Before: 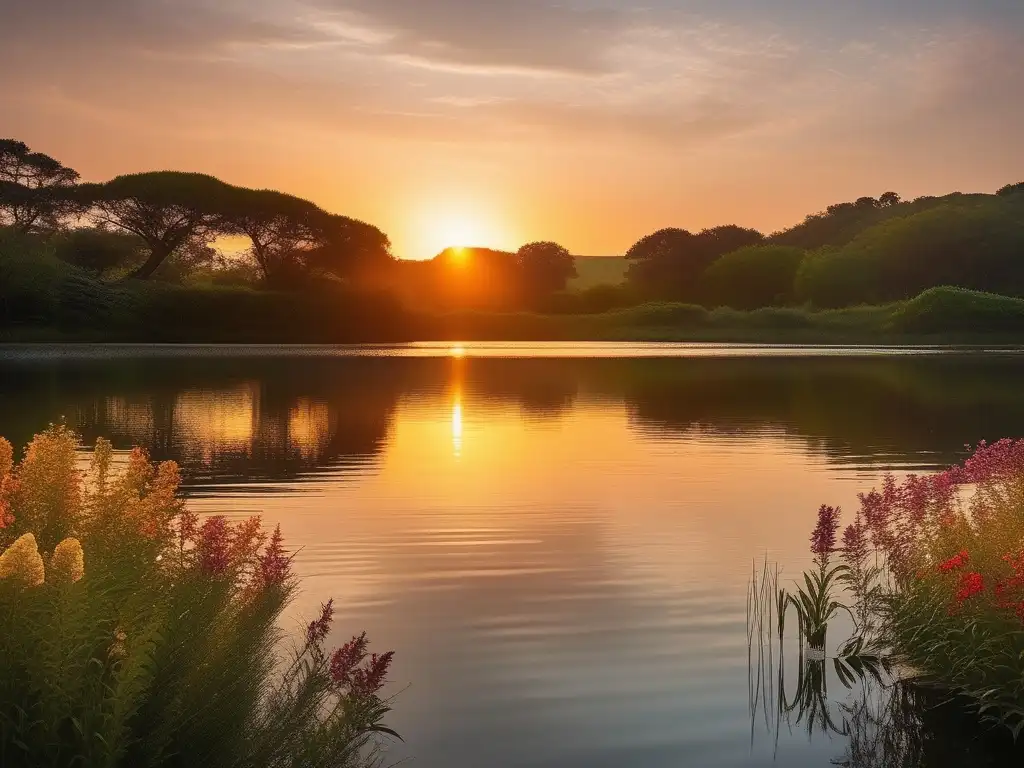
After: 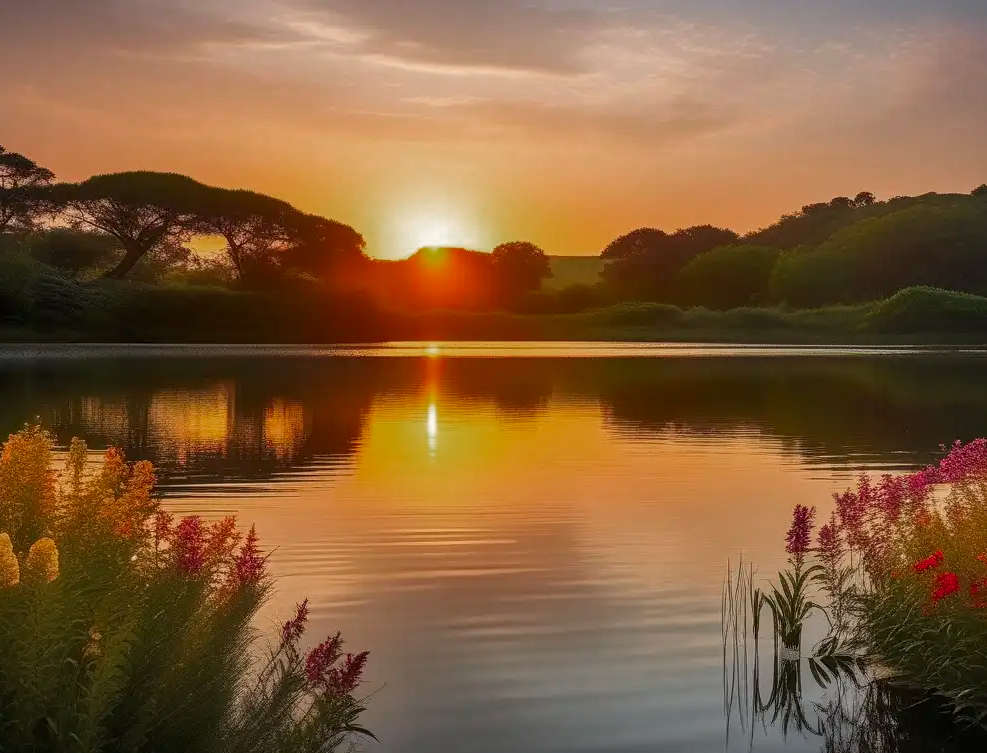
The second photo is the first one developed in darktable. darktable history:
local contrast: on, module defaults
crop and rotate: left 2.496%, right 1.046%, bottom 1.869%
color zones: curves: ch0 [(0, 0.48) (0.209, 0.398) (0.305, 0.332) (0.429, 0.493) (0.571, 0.5) (0.714, 0.5) (0.857, 0.5) (1, 0.48)]; ch1 [(0, 0.633) (0.143, 0.586) (0.286, 0.489) (0.429, 0.448) (0.571, 0.31) (0.714, 0.335) (0.857, 0.492) (1, 0.633)]; ch2 [(0, 0.448) (0.143, 0.498) (0.286, 0.5) (0.429, 0.5) (0.571, 0.5) (0.714, 0.5) (0.857, 0.5) (1, 0.448)]
